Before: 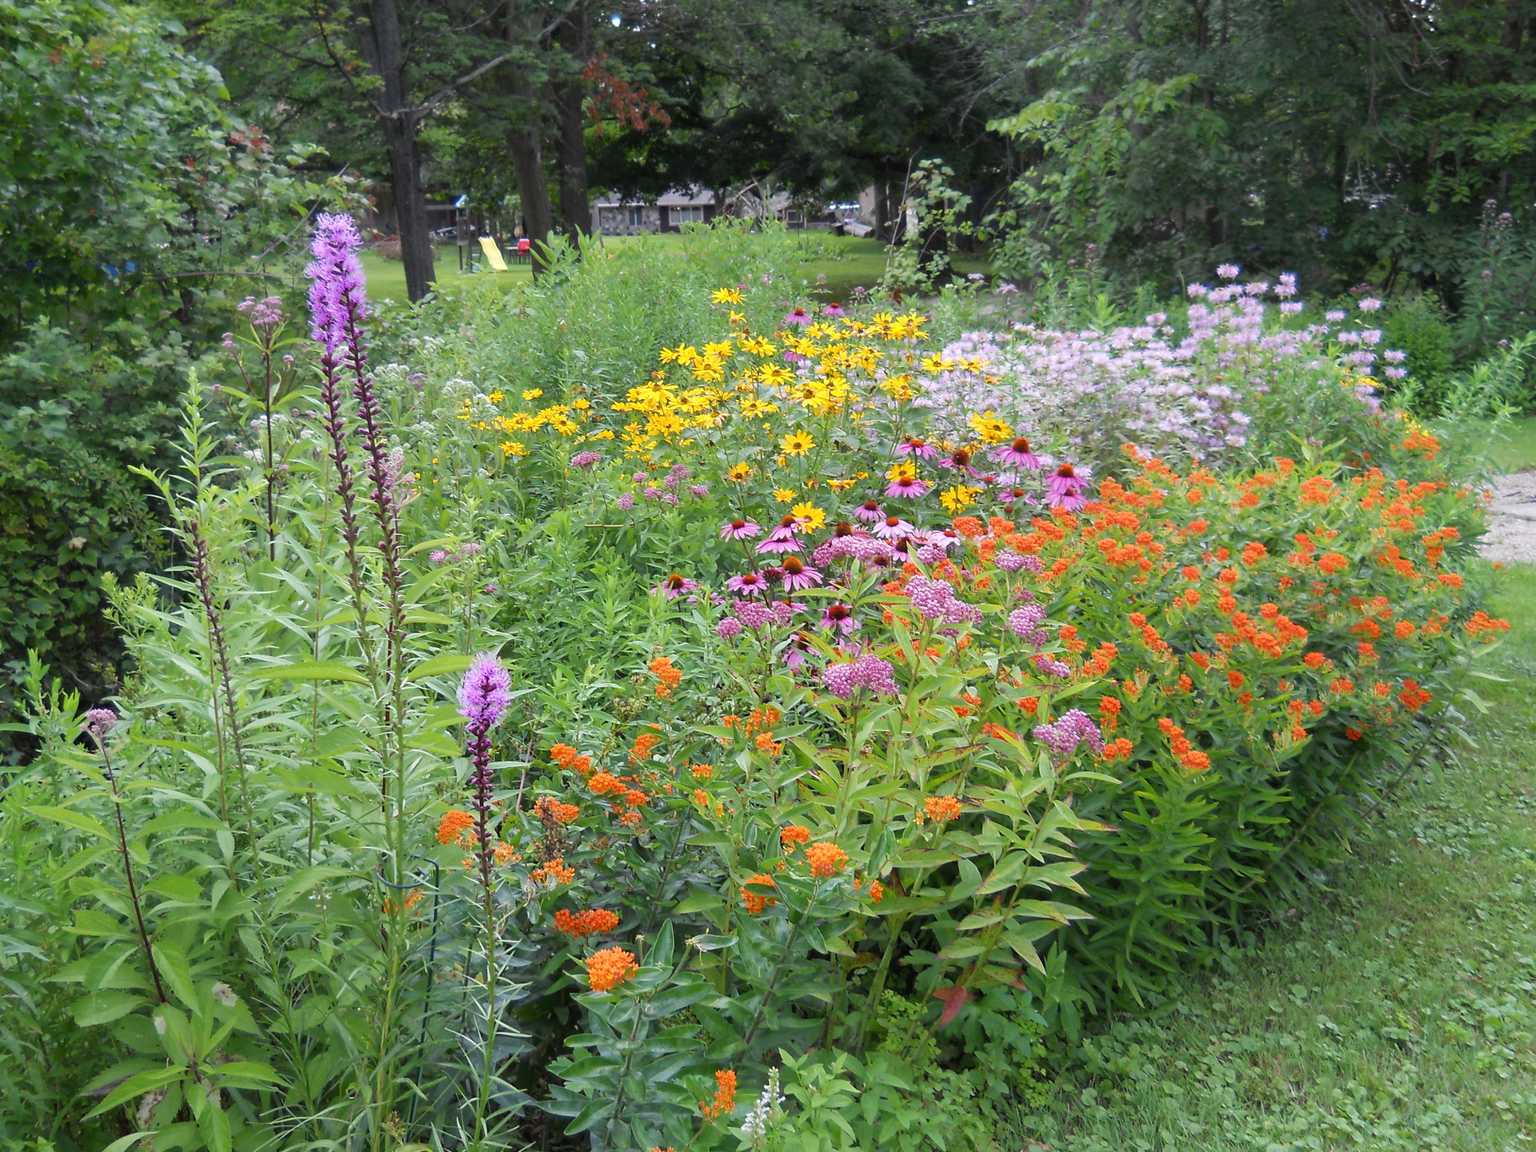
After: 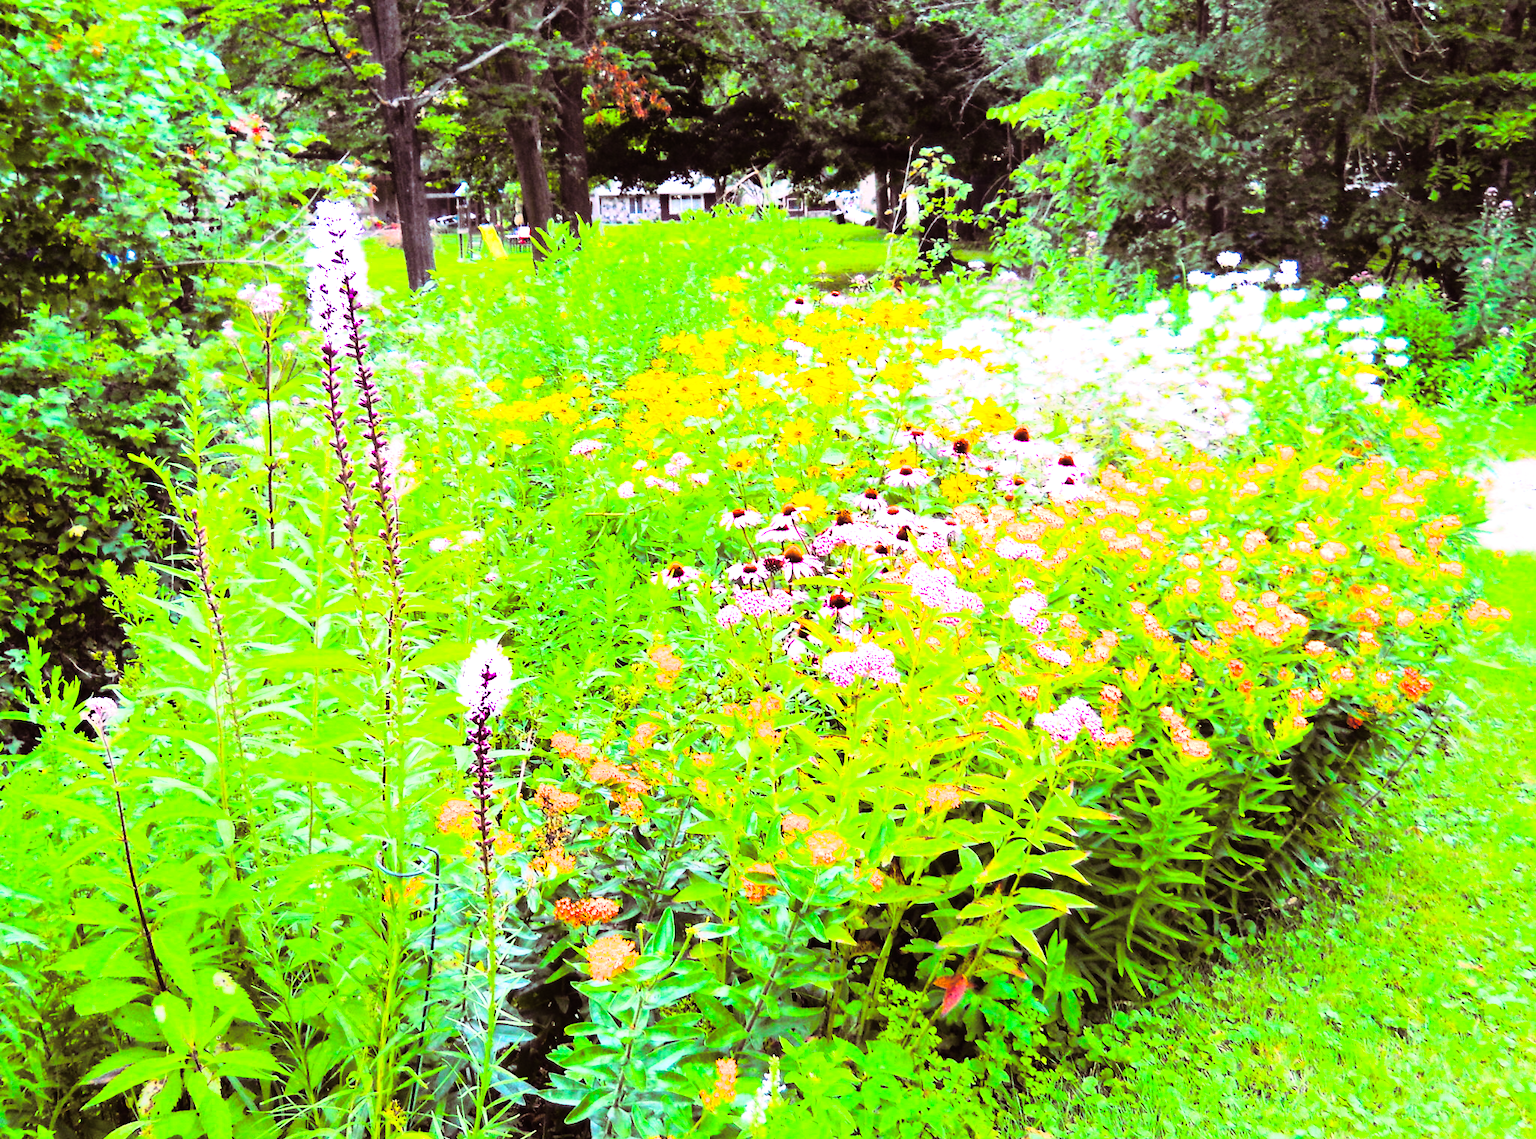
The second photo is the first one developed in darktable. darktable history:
rgb curve: curves: ch0 [(0, 0) (0.21, 0.15) (0.24, 0.21) (0.5, 0.75) (0.75, 0.96) (0.89, 0.99) (1, 1)]; ch1 [(0, 0.02) (0.21, 0.13) (0.25, 0.2) (0.5, 0.67) (0.75, 0.9) (0.89, 0.97) (1, 1)]; ch2 [(0, 0.02) (0.21, 0.13) (0.25, 0.2) (0.5, 0.67) (0.75, 0.9) (0.89, 0.97) (1, 1)], compensate middle gray true
split-toning: highlights › hue 298.8°, highlights › saturation 0.73, compress 41.76%
contrast brightness saturation: contrast 0.2, brightness 0.15, saturation 0.14
color balance rgb: perceptual saturation grading › global saturation 100%
crop: top 1.049%, right 0.001%
exposure: black level correction 0, exposure 0.4 EV, compensate exposure bias true, compensate highlight preservation false
